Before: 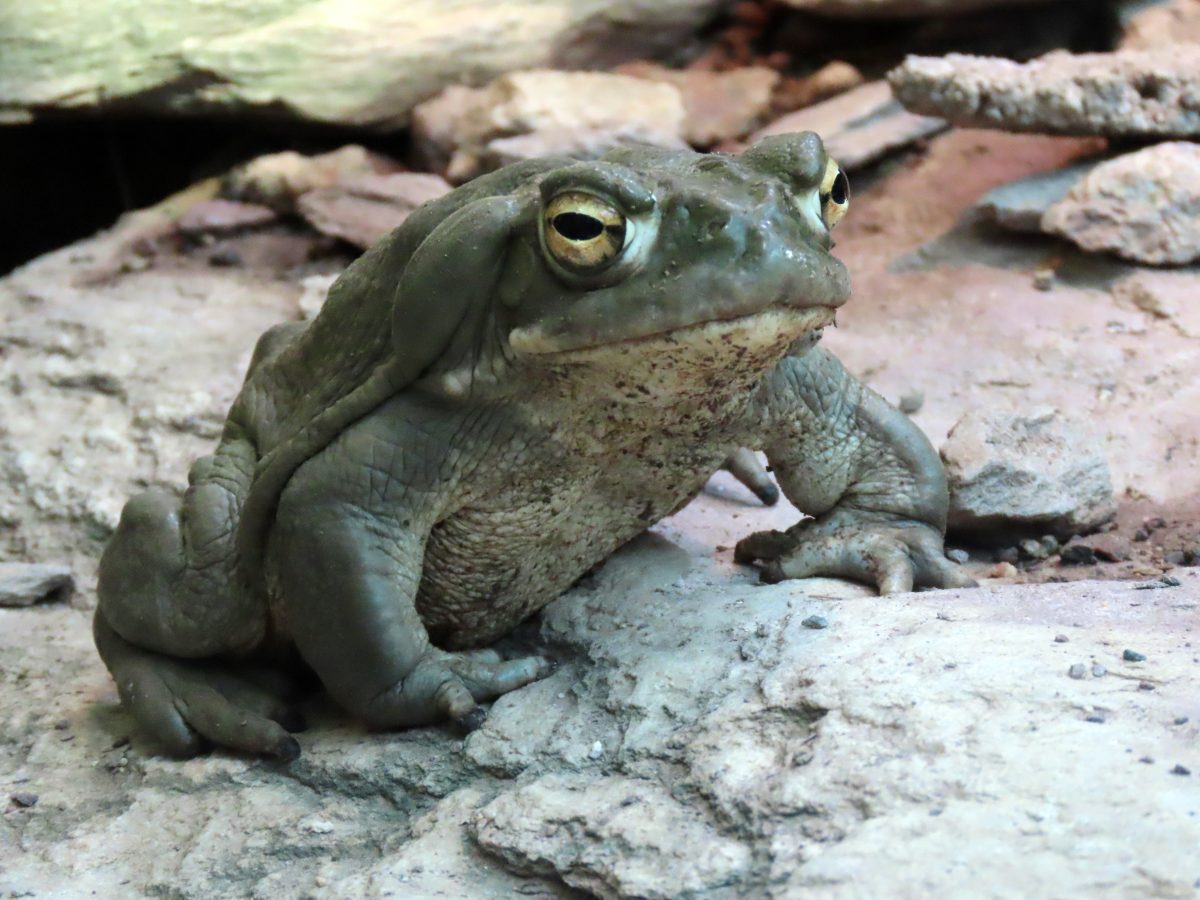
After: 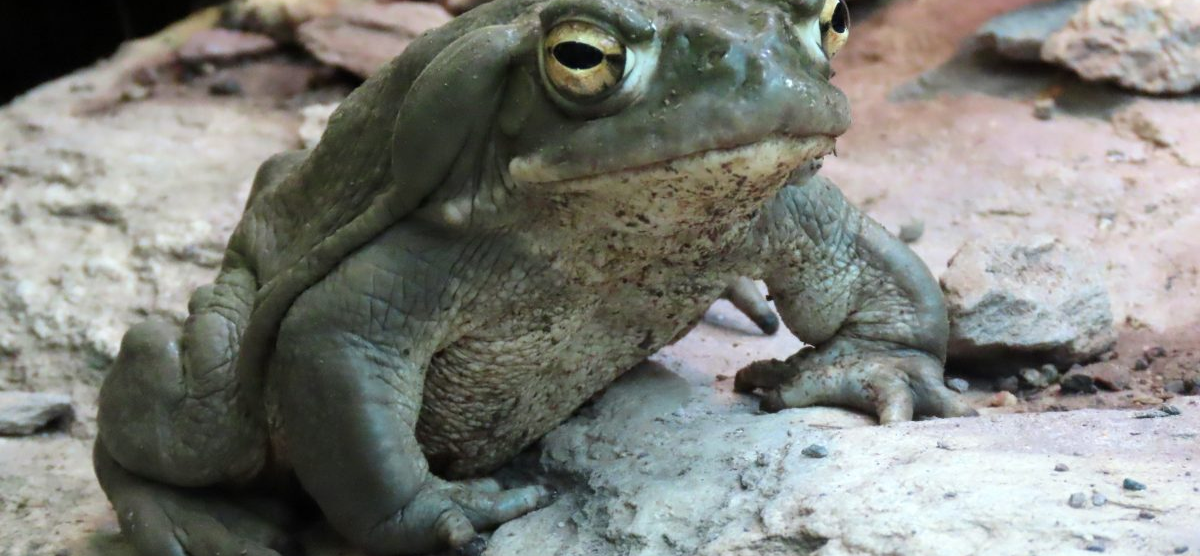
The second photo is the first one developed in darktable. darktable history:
crop: top 19.1%, bottom 19.096%
